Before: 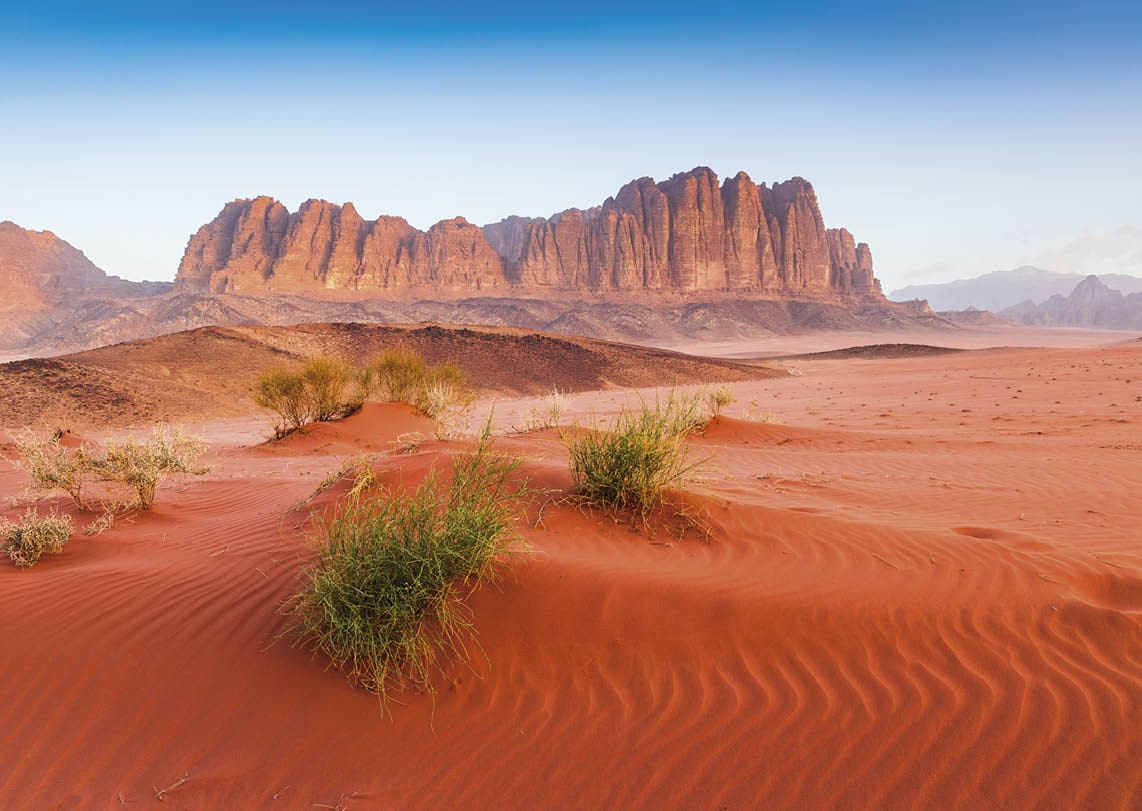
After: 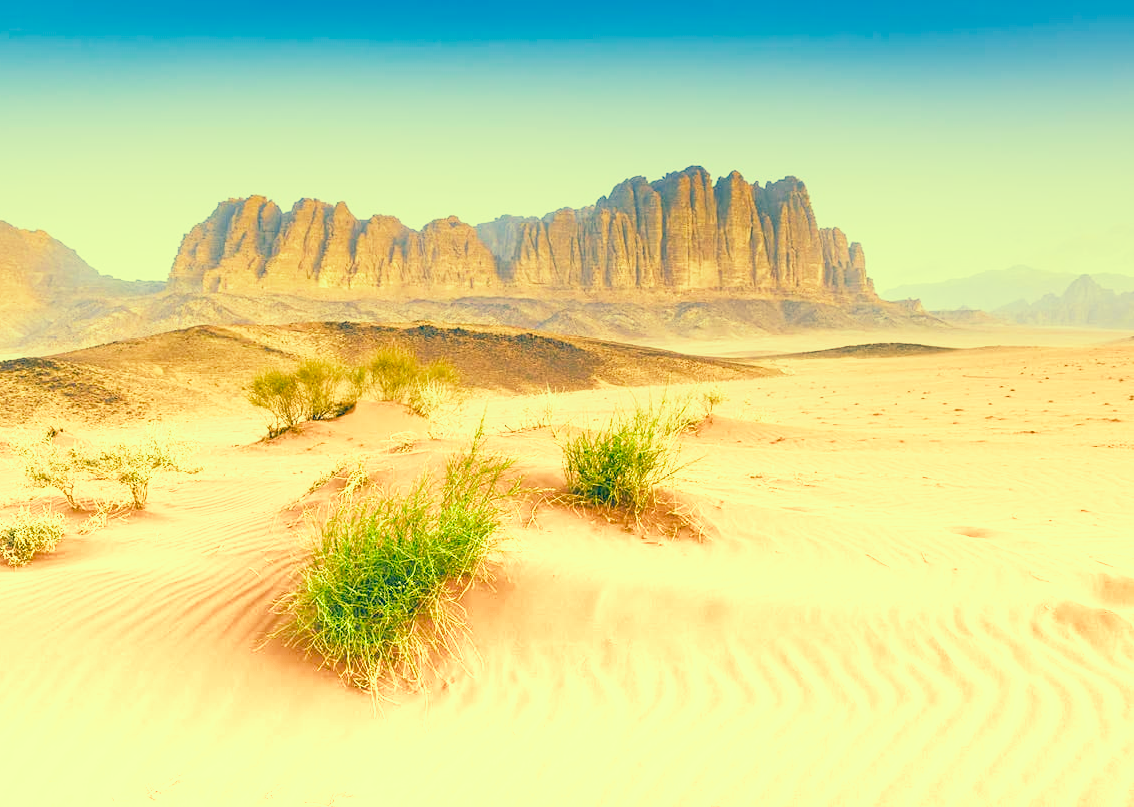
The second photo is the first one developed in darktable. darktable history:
color correction: highlights a* -15.58, highlights b* 40, shadows a* -40, shadows b* -26.18
color balance rgb: shadows lift › chroma 2%, shadows lift › hue 217.2°, power › chroma 0.25%, power › hue 60°, highlights gain › chroma 1.5%, highlights gain › hue 309.6°, global offset › luminance -0.25%, perceptual saturation grading › global saturation 15%, global vibrance 15%
crop and rotate: left 0.614%, top 0.179%, bottom 0.309%
filmic rgb: black relative exposure -7.92 EV, white relative exposure 4.13 EV, threshold 3 EV, hardness 4.02, latitude 51.22%, contrast 1.013, shadows ↔ highlights balance 5.35%, color science v5 (2021), contrast in shadows safe, contrast in highlights safe, enable highlight reconstruction true
tone equalizer: on, module defaults
graduated density: density -3.9 EV
exposure: black level correction 0, exposure 0.5 EV, compensate exposure bias true, compensate highlight preservation false
